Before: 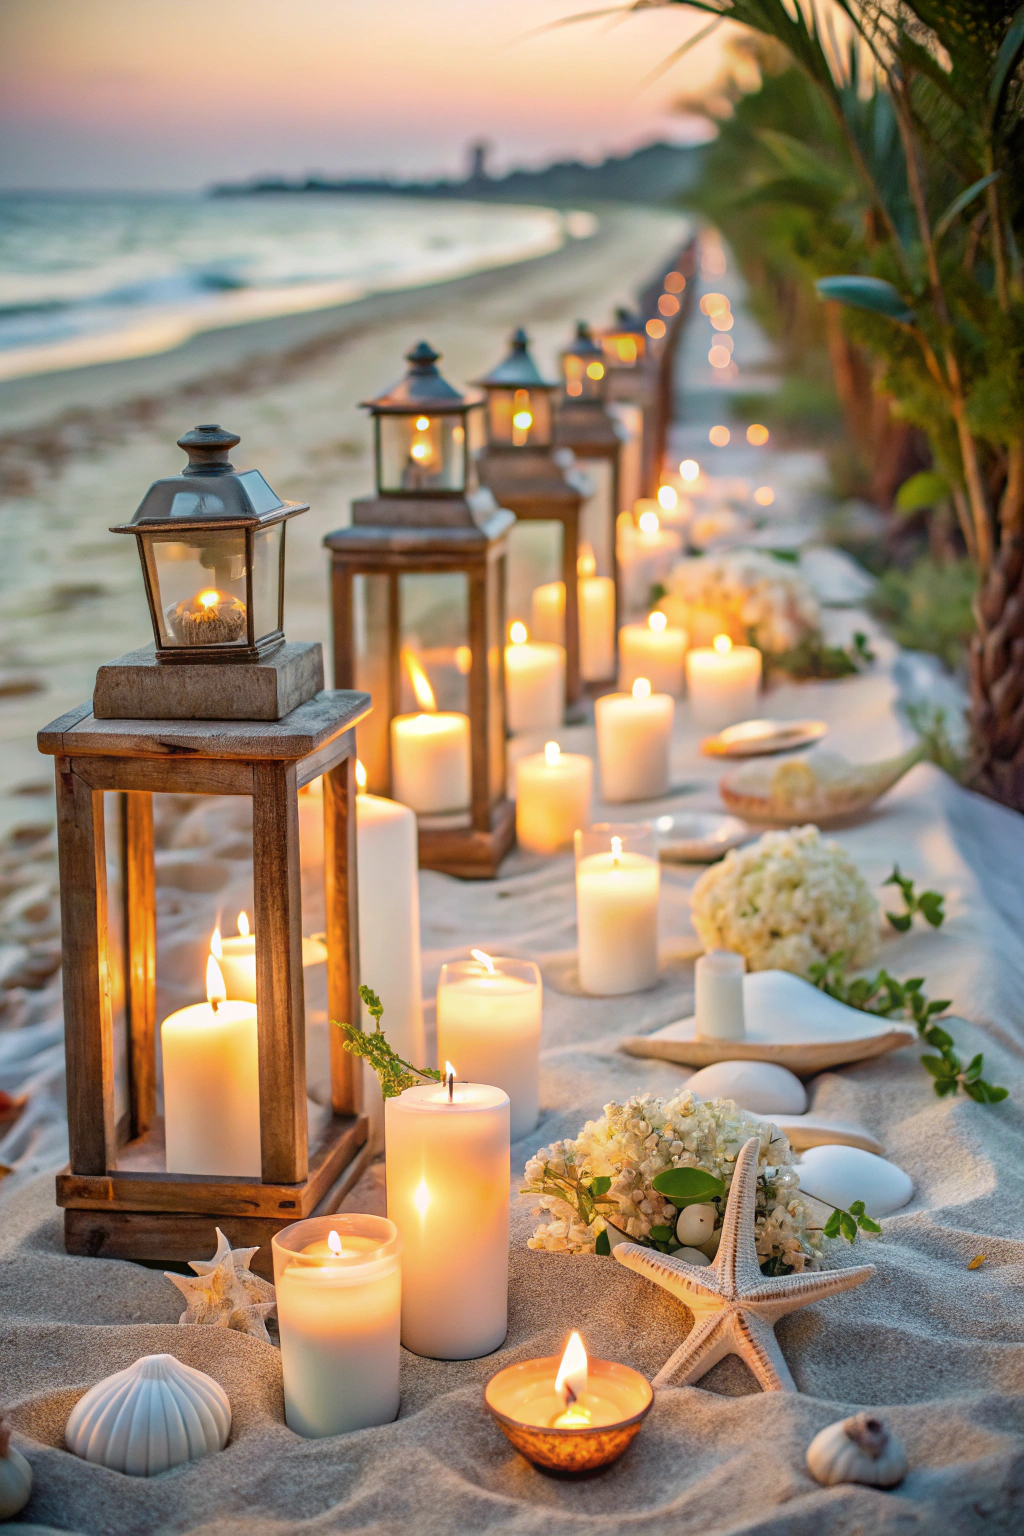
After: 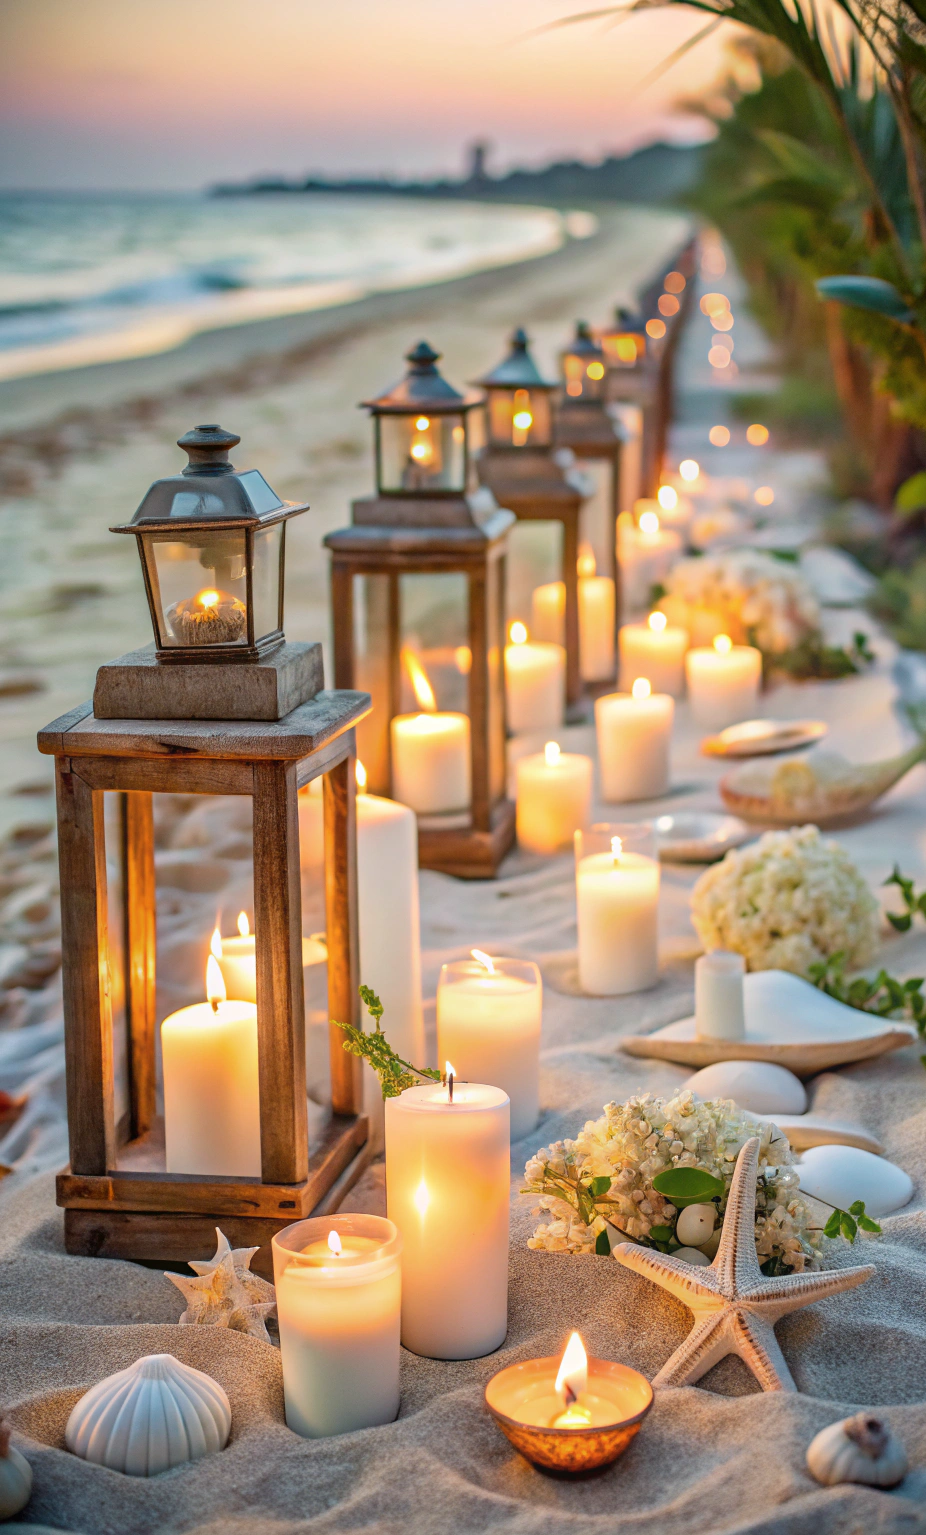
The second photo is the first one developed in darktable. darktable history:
crop: right 9.478%, bottom 0.045%
